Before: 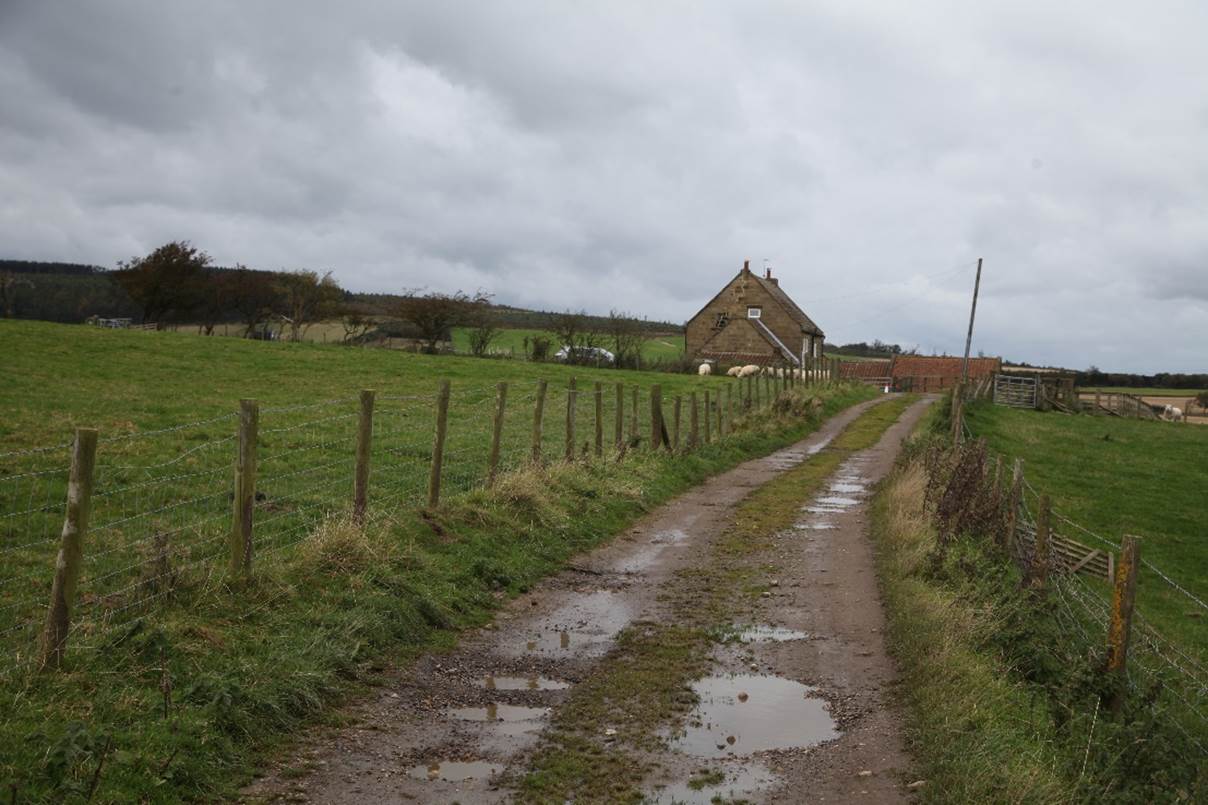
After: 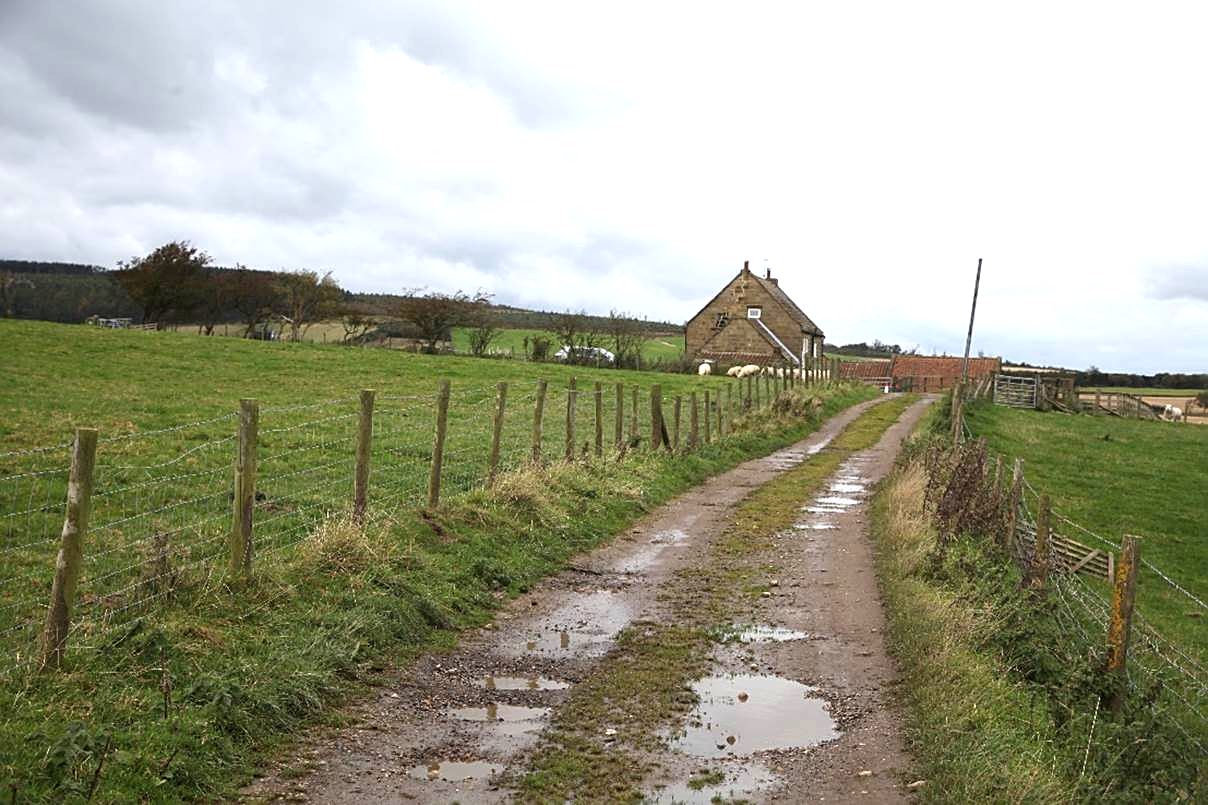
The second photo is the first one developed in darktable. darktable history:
sharpen: on, module defaults
exposure: black level correction 0.001, exposure 0.955 EV, compensate exposure bias true, compensate highlight preservation false
